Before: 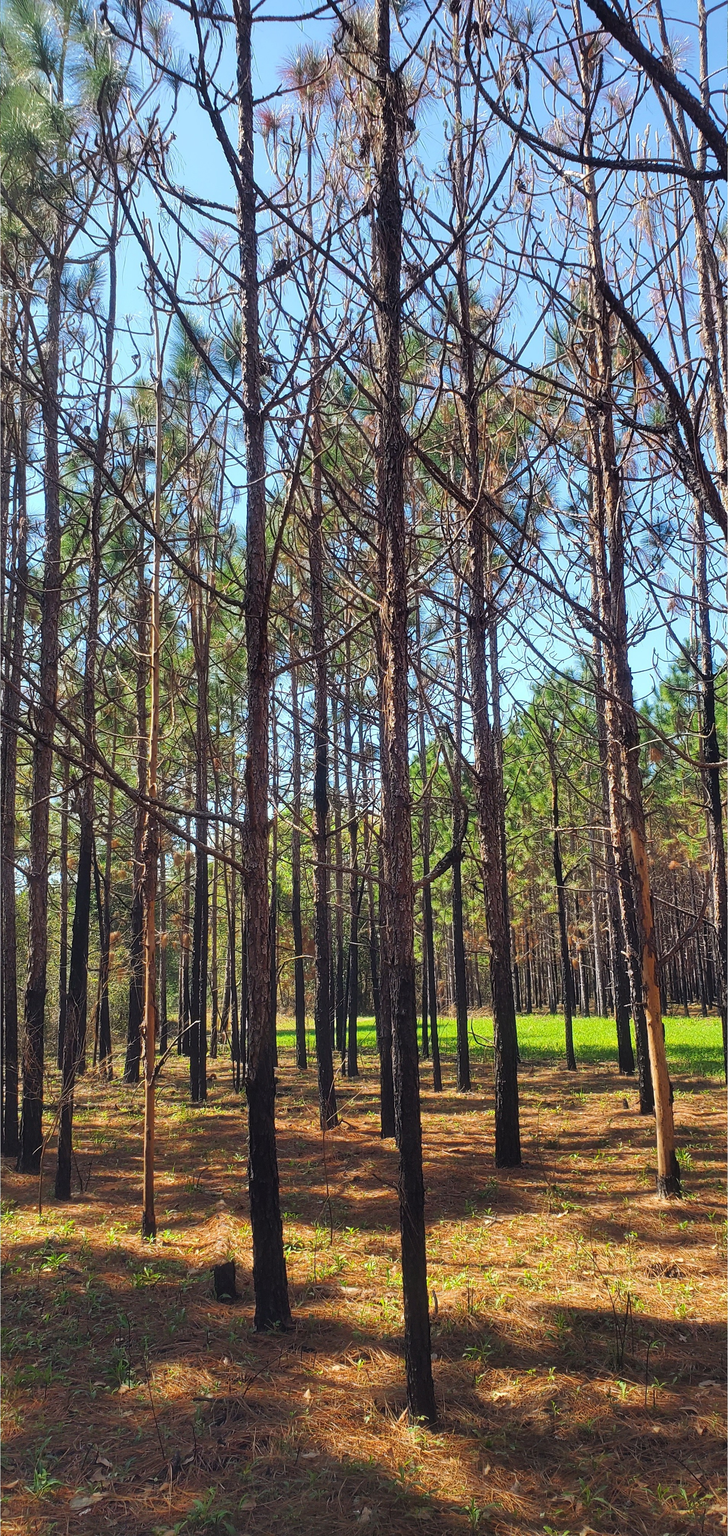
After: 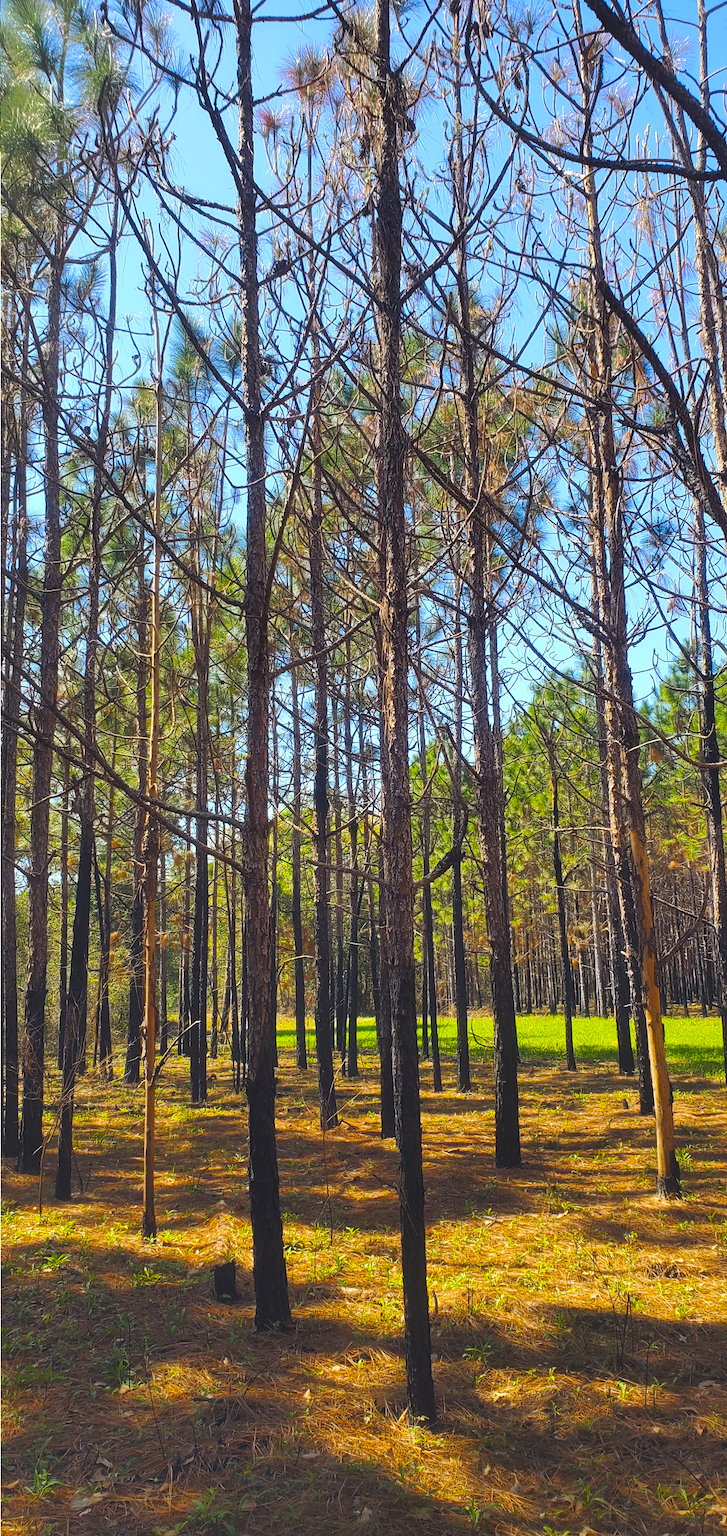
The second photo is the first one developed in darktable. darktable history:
color balance rgb: perceptual saturation grading › global saturation 25%, global vibrance 20%
color contrast: green-magenta contrast 0.8, blue-yellow contrast 1.1, unbound 0
exposure: black level correction -0.008, exposure 0.067 EV, compensate highlight preservation false
